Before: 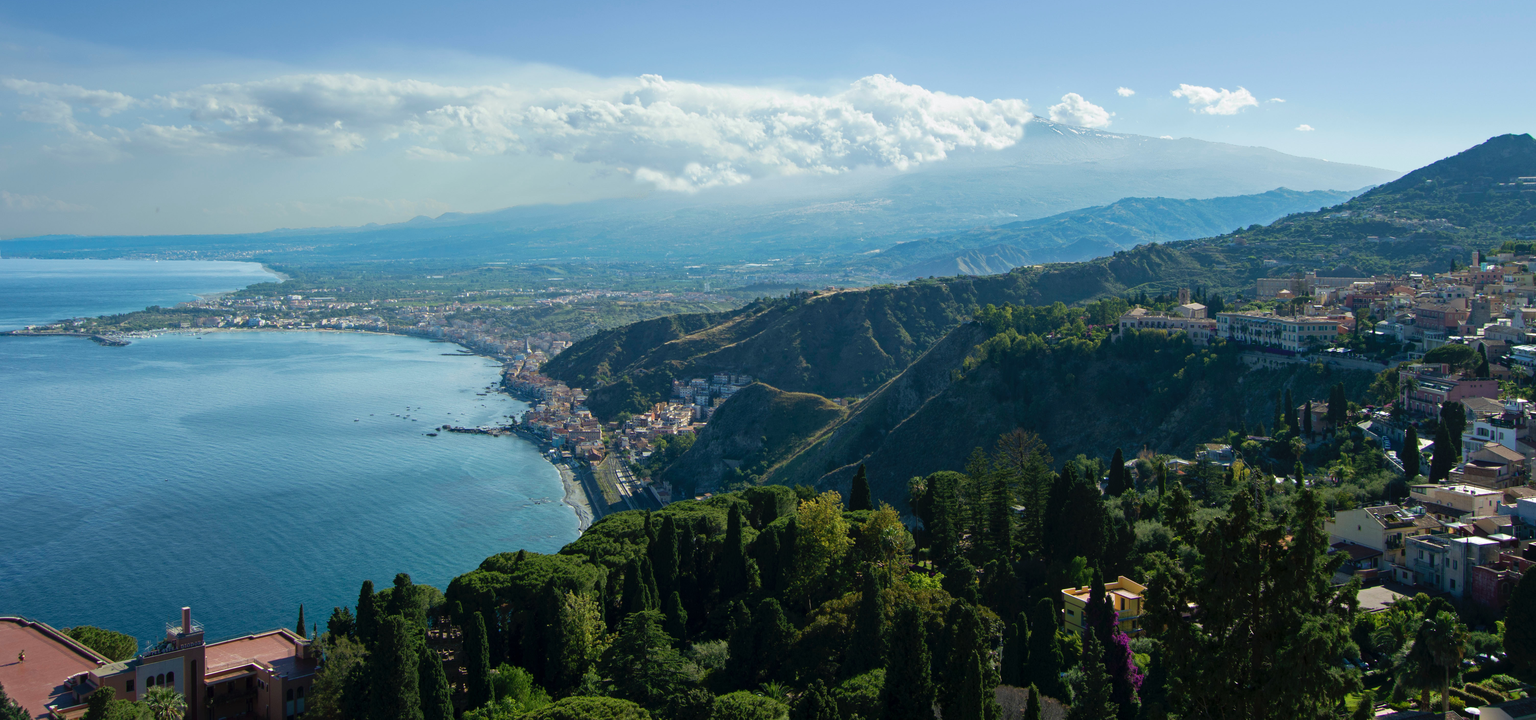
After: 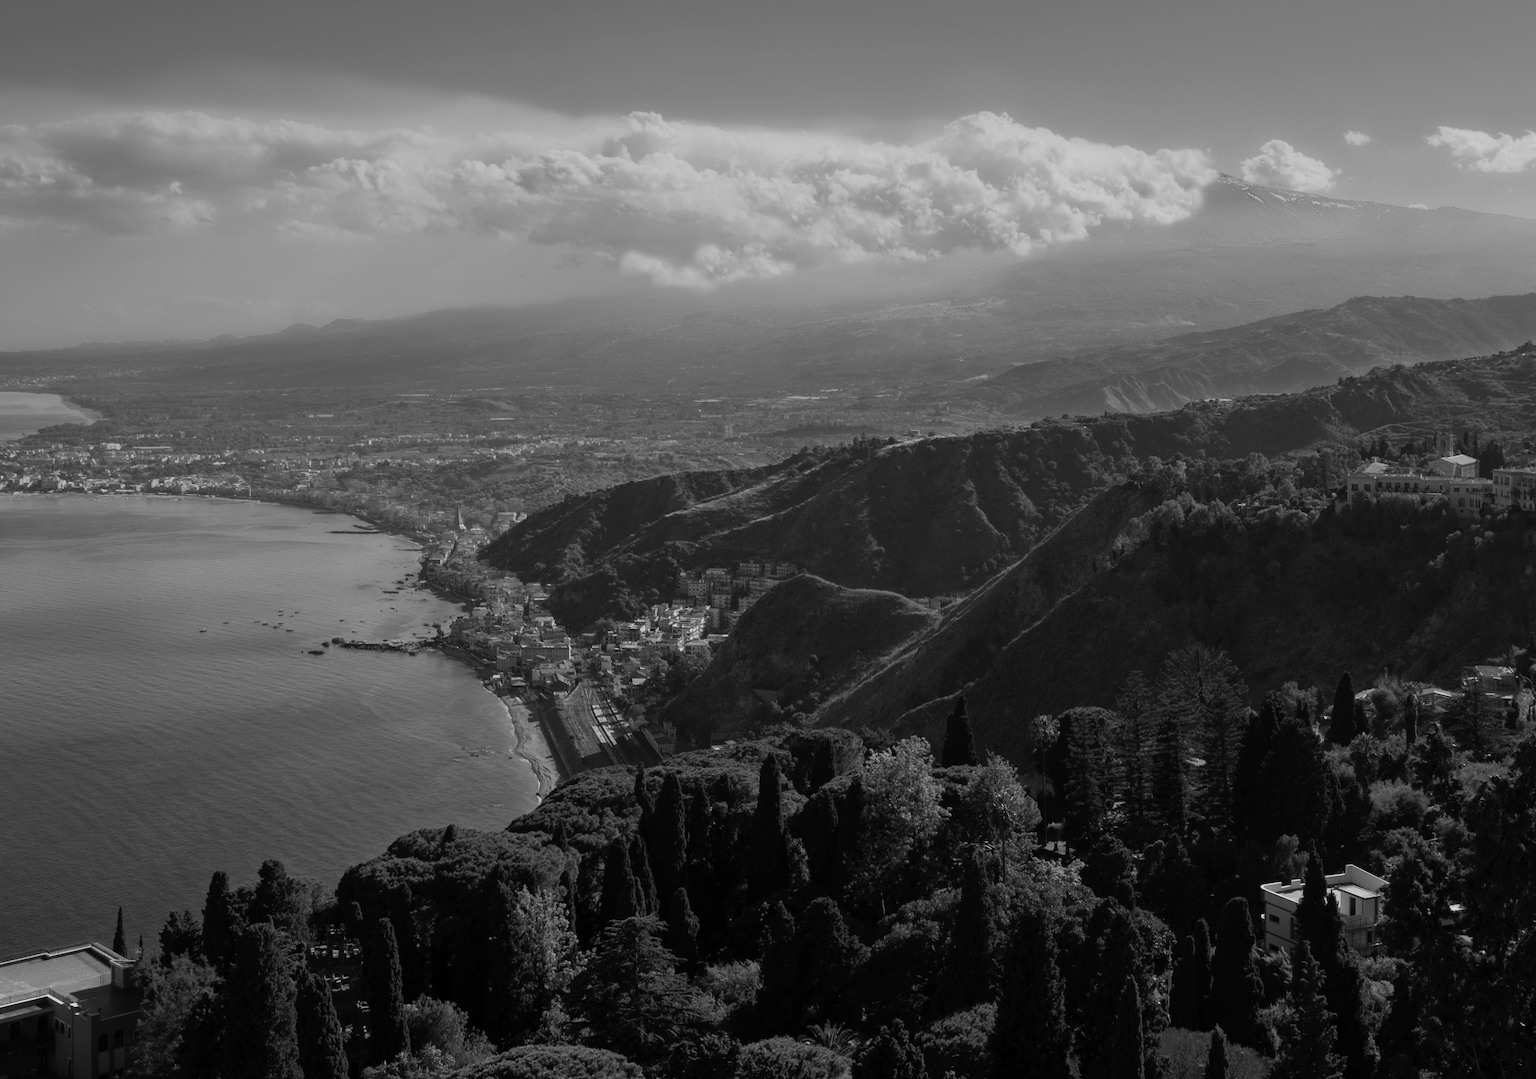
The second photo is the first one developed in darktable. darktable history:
rgb levels: mode RGB, independent channels, levels [[0, 0.5, 1], [0, 0.521, 1], [0, 0.536, 1]]
color correction: highlights a* -39.68, highlights b* -40, shadows a* -40, shadows b* -40, saturation -3
crop and rotate: left 14.436%, right 18.898%
monochrome: on, module defaults
